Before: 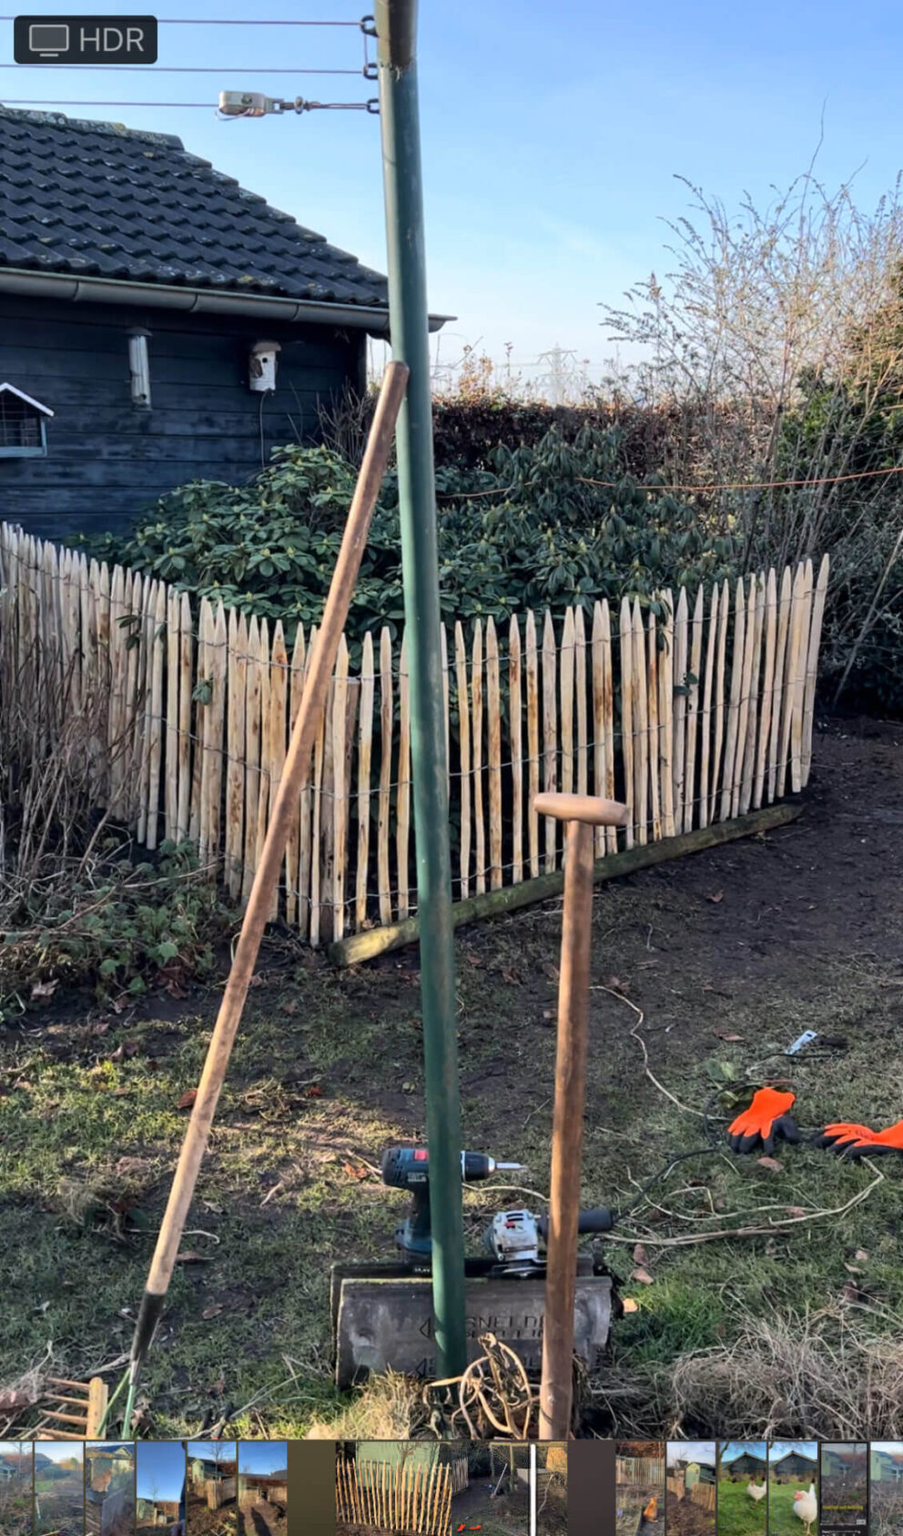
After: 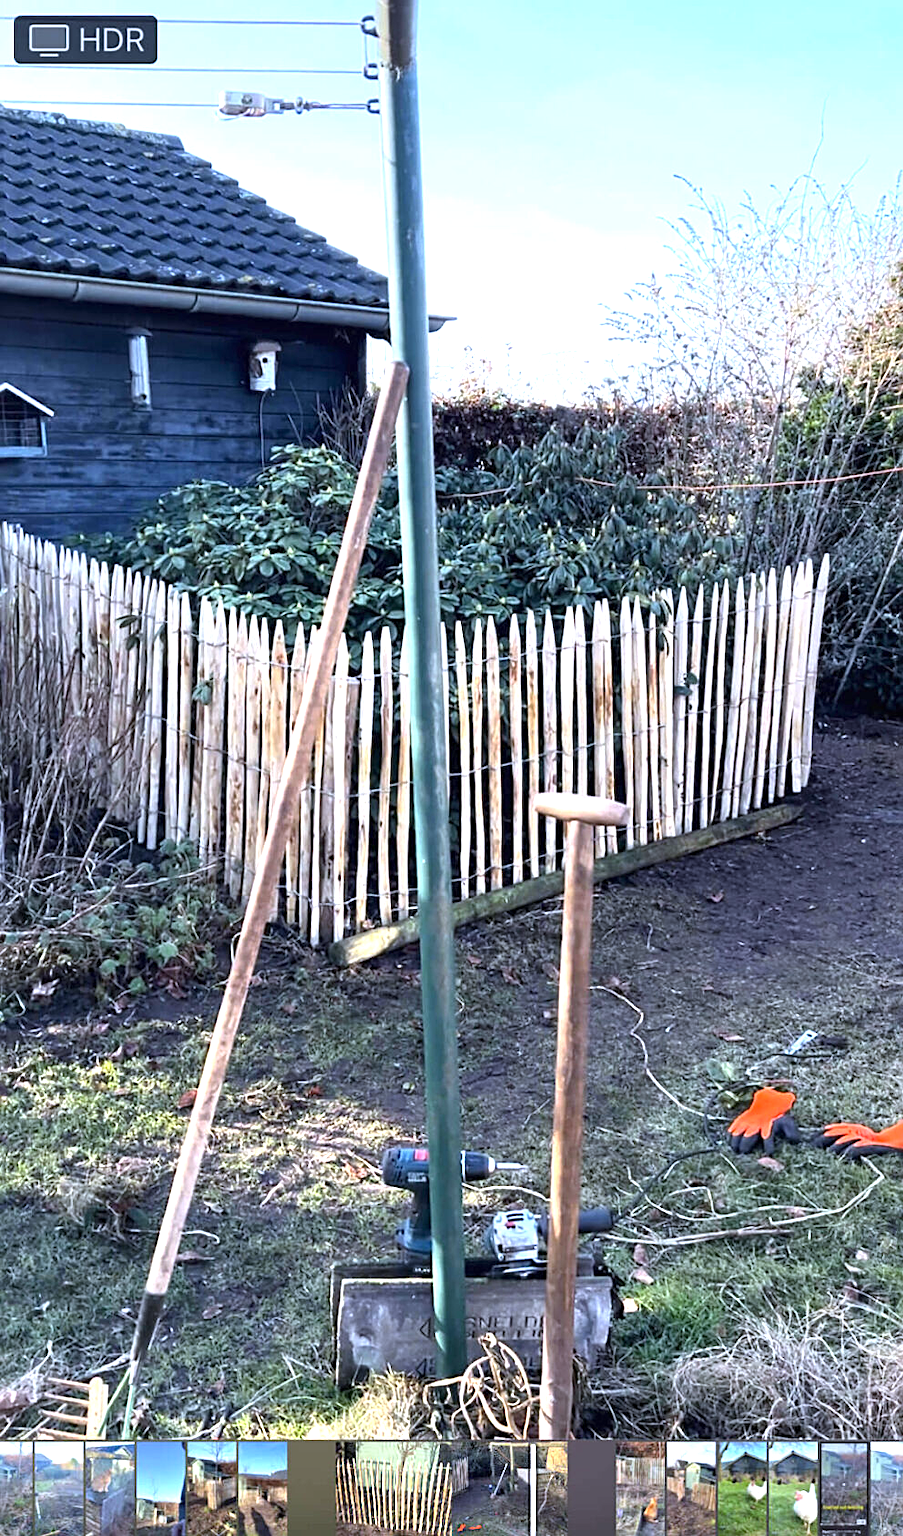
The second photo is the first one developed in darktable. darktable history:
exposure: black level correction 0, exposure 1.1 EV, compensate exposure bias true, compensate highlight preservation false
white balance: red 0.948, green 1.02, blue 1.176
sharpen: on, module defaults
